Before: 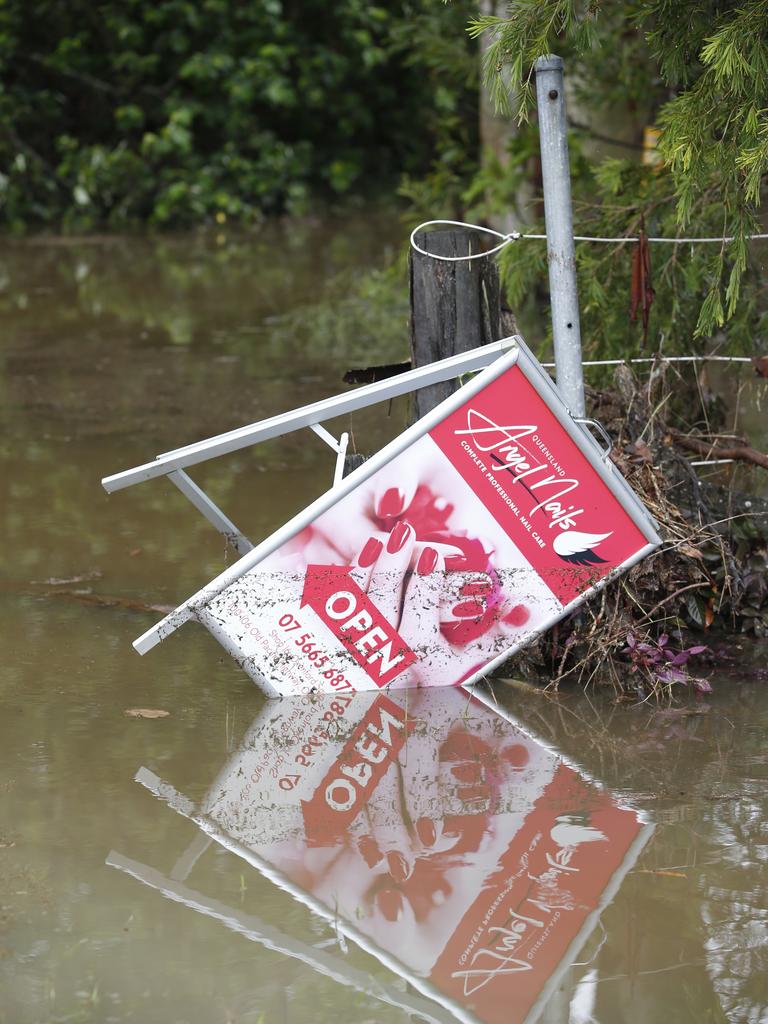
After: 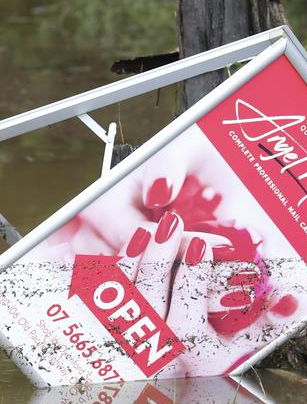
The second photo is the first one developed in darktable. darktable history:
crop: left 30.281%, top 30.282%, right 29.619%, bottom 30.186%
